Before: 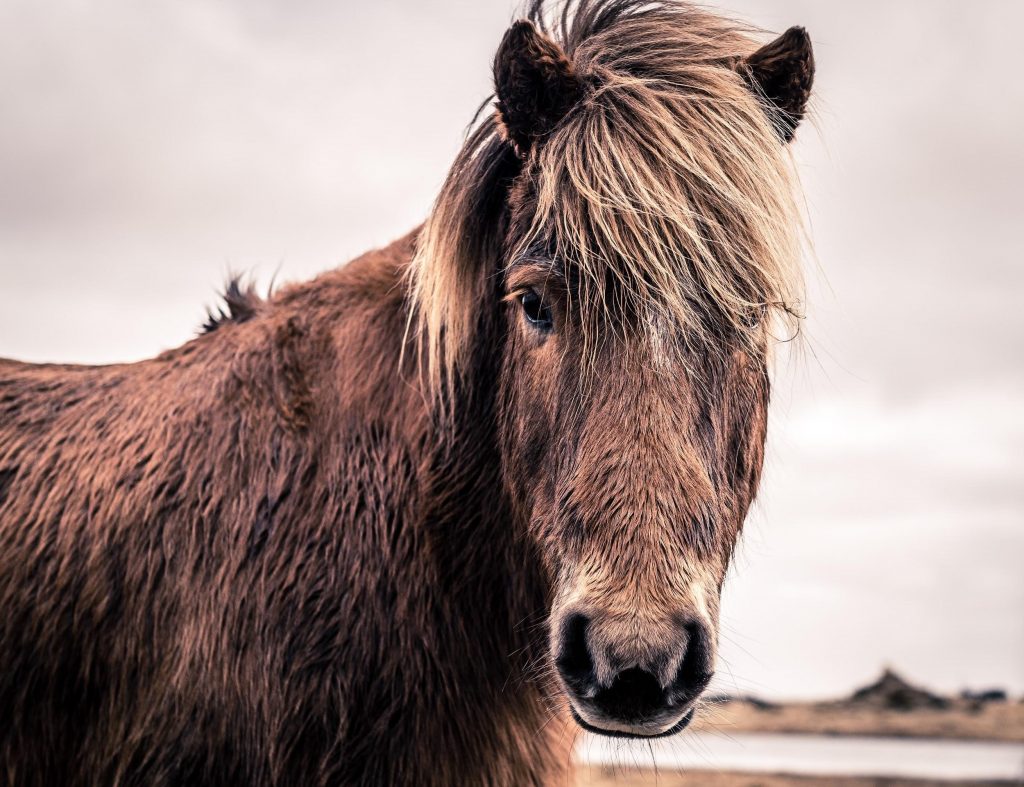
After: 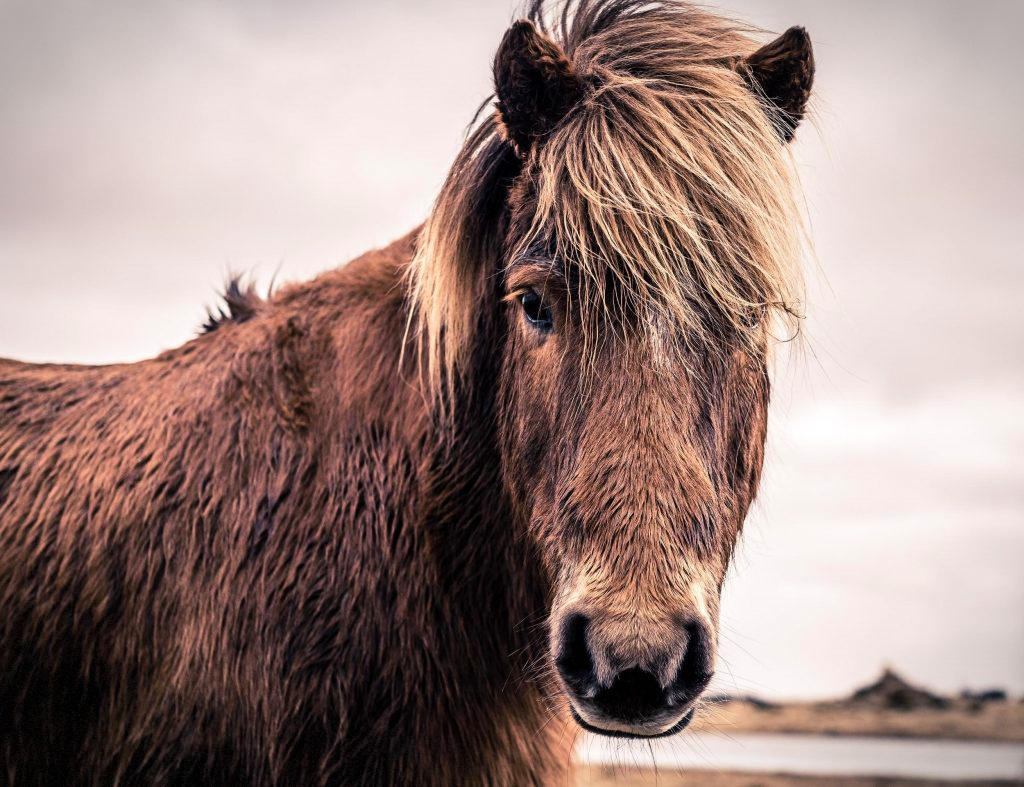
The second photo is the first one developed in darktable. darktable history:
velvia: on, module defaults
vignetting: fall-off start 100%, brightness -0.406, saturation -0.3, width/height ratio 1.324, dithering 8-bit output, unbound false
